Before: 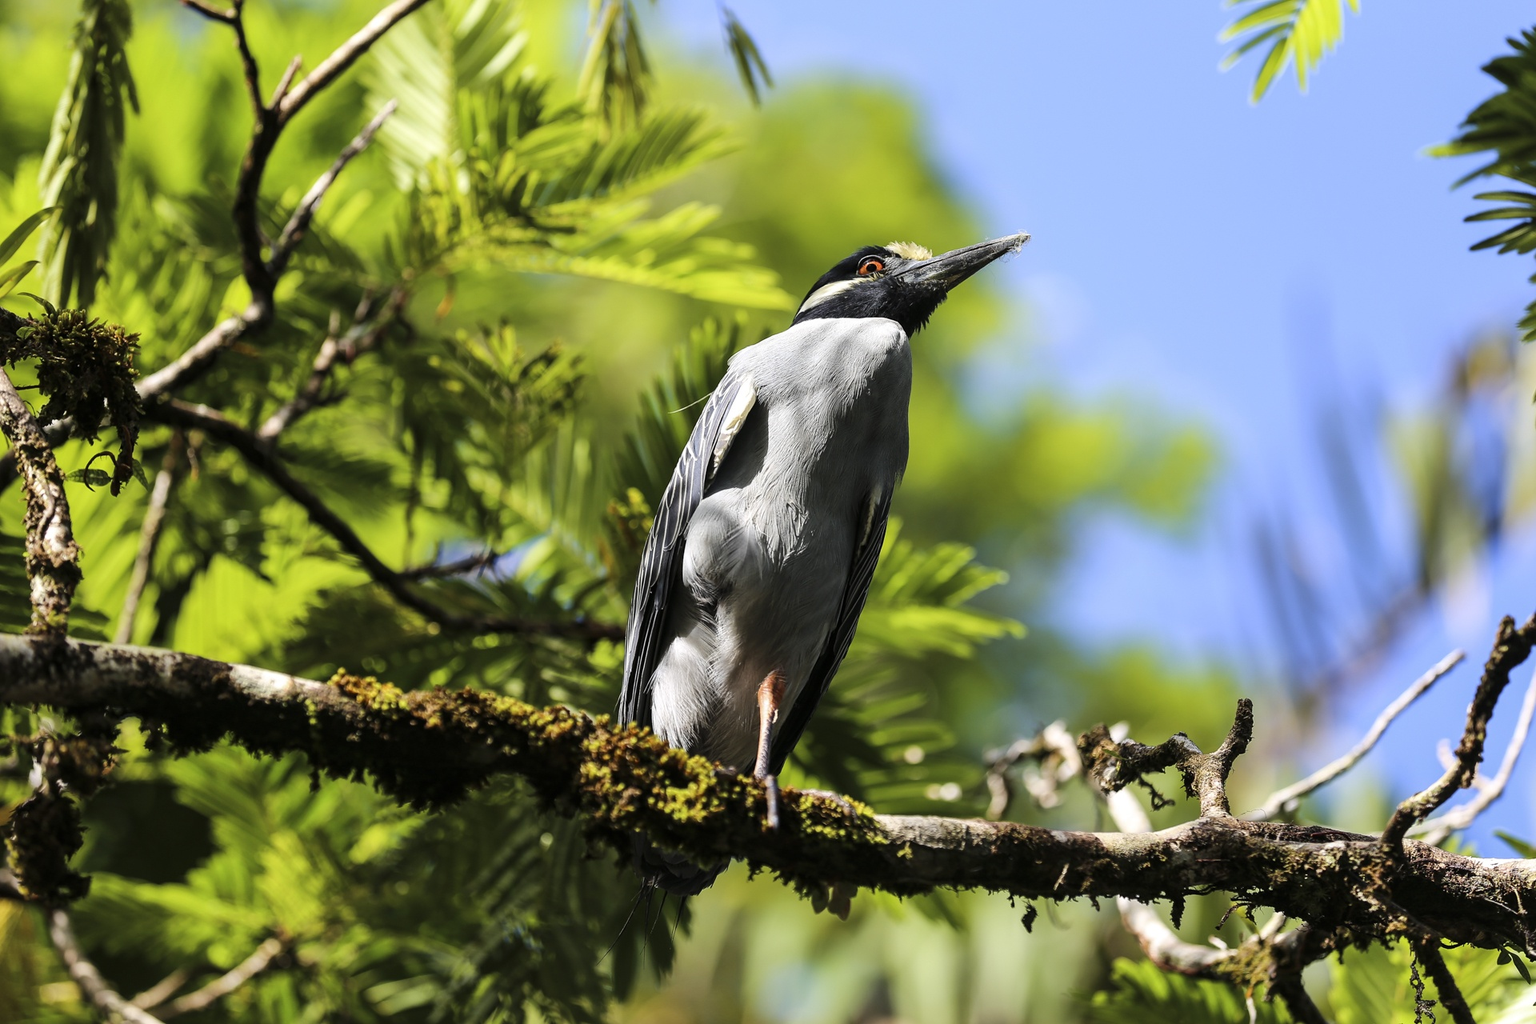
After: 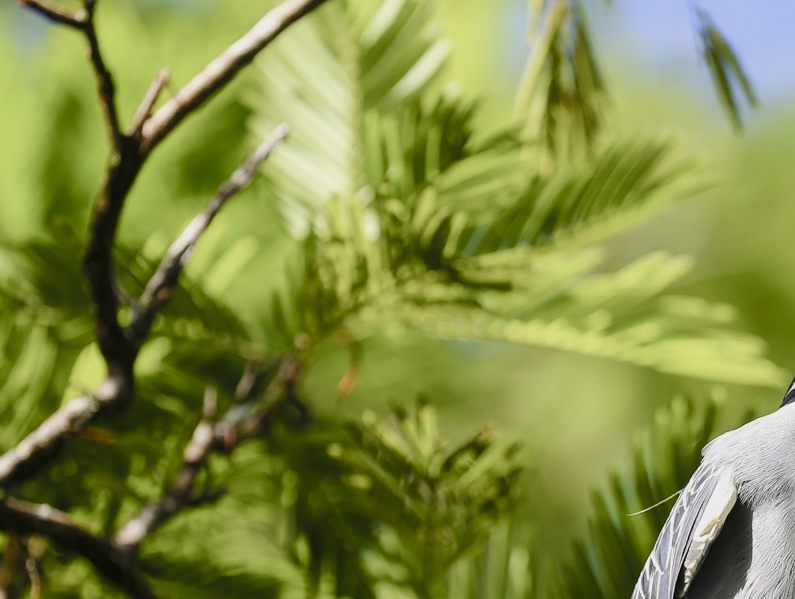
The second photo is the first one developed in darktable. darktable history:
crop and rotate: left 10.87%, top 0.083%, right 47.687%, bottom 53.095%
color balance rgb: shadows lift › chroma 0.718%, shadows lift › hue 112.34°, perceptual saturation grading › global saturation 20%, perceptual saturation grading › highlights -49.526%, perceptual saturation grading › shadows 24.077%, contrast -9.401%
contrast equalizer: octaves 7, y [[0.5, 0.5, 0.472, 0.5, 0.5, 0.5], [0.5 ×6], [0.5 ×6], [0 ×6], [0 ×6]]
